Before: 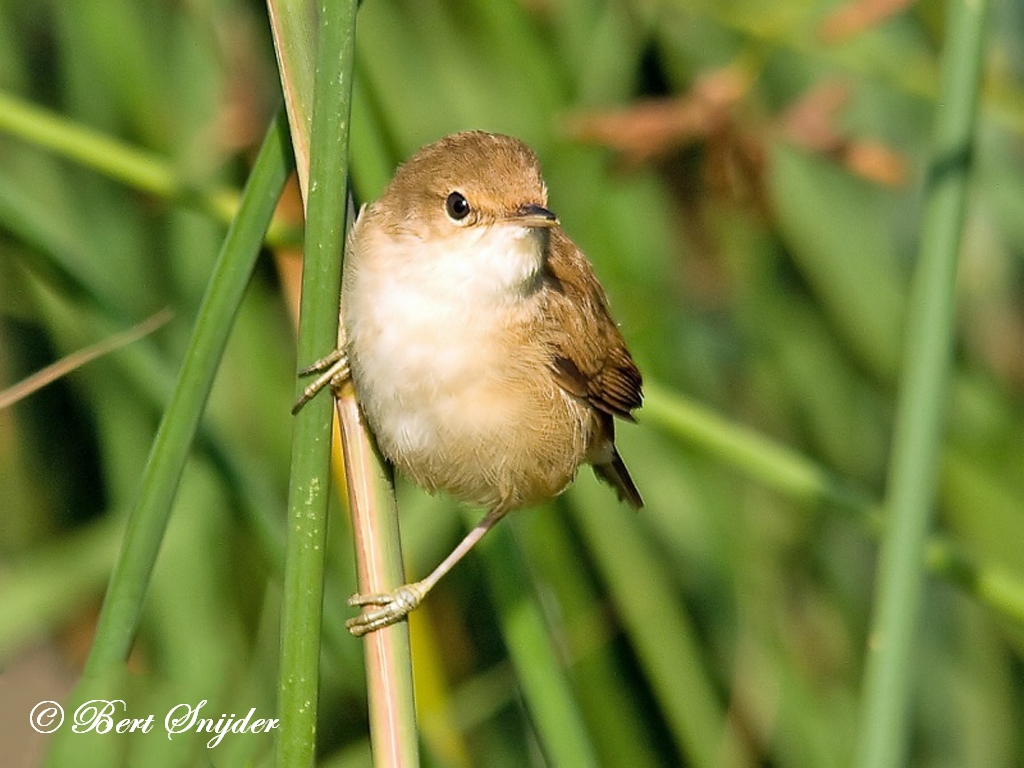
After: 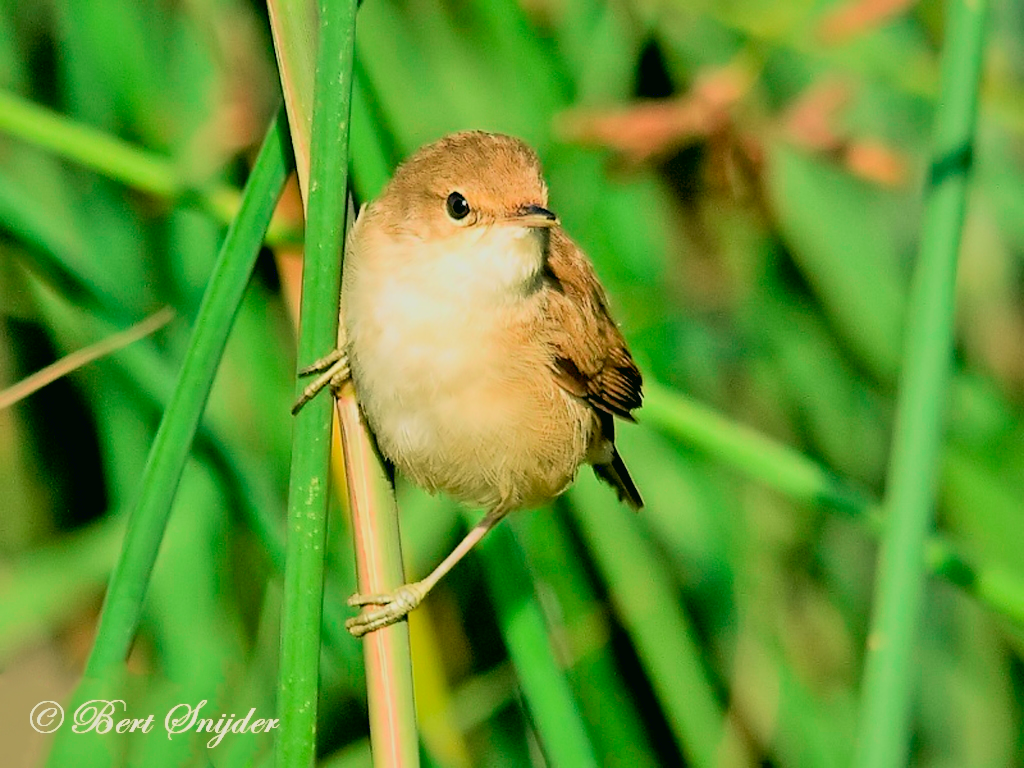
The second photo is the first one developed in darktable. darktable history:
filmic rgb: black relative exposure -7.65 EV, white relative exposure 4.56 EV, hardness 3.61, color science v6 (2022)
exposure: black level correction 0.005, exposure 0.001 EV, compensate highlight preservation false
tone curve: curves: ch0 [(0, 0) (0.051, 0.027) (0.096, 0.071) (0.219, 0.248) (0.428, 0.52) (0.596, 0.713) (0.727, 0.823) (0.859, 0.924) (1, 1)]; ch1 [(0, 0) (0.1, 0.038) (0.318, 0.221) (0.413, 0.325) (0.443, 0.412) (0.483, 0.474) (0.503, 0.501) (0.516, 0.515) (0.548, 0.575) (0.561, 0.596) (0.594, 0.647) (0.666, 0.701) (1, 1)]; ch2 [(0, 0) (0.453, 0.435) (0.479, 0.476) (0.504, 0.5) (0.52, 0.526) (0.557, 0.585) (0.583, 0.608) (0.824, 0.815) (1, 1)], color space Lab, independent channels, preserve colors none
shadows and highlights: on, module defaults
color correction: highlights a* -0.53, highlights b* 9.2, shadows a* -9.15, shadows b* 0.901
contrast equalizer: y [[0.5, 0.5, 0.544, 0.569, 0.5, 0.5], [0.5 ×6], [0.5 ×6], [0 ×6], [0 ×6]], mix 0.34
